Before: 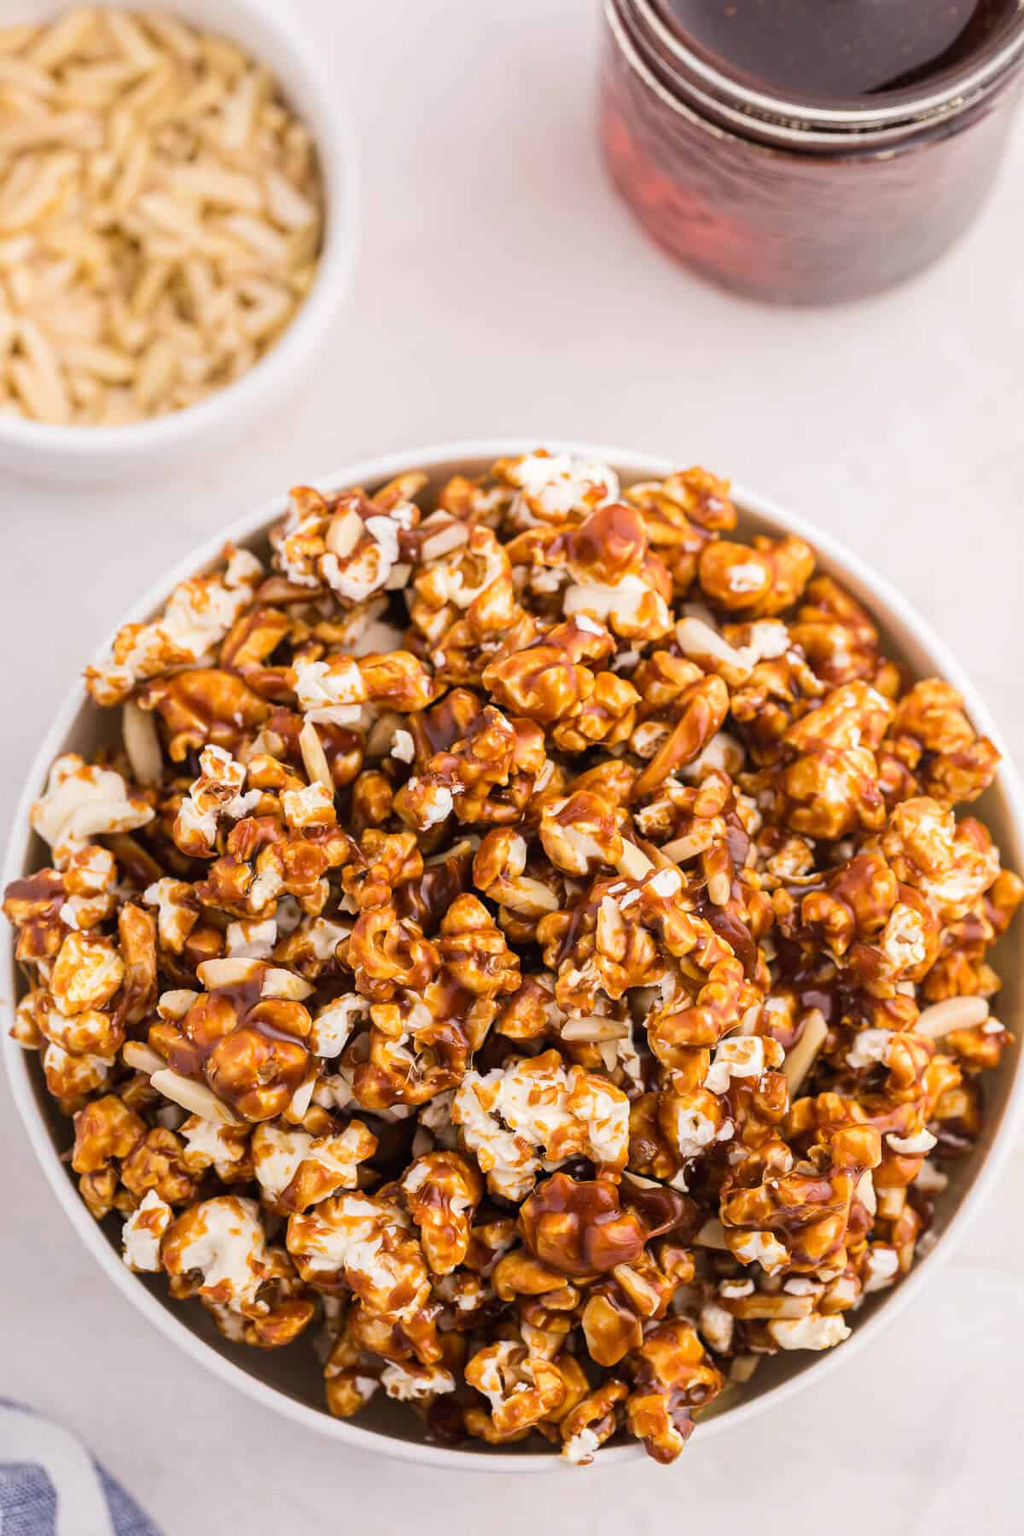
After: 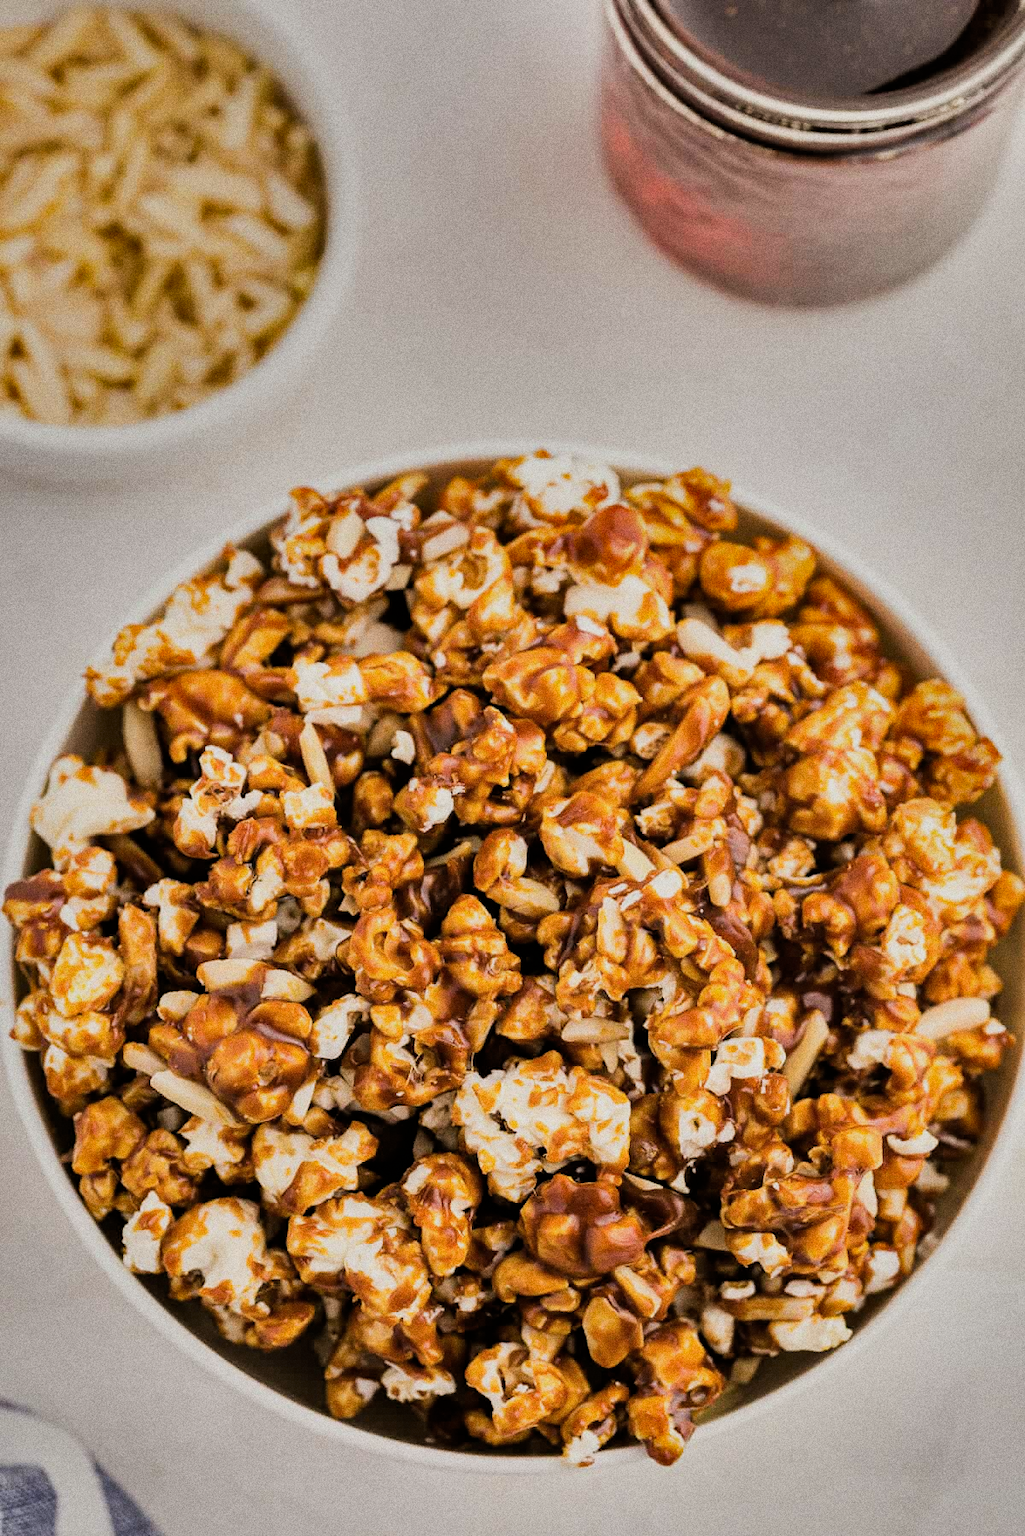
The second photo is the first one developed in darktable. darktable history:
white balance: emerald 1
filmic rgb: black relative exposure -5 EV, hardness 2.88, contrast 1.3, highlights saturation mix -30%
grain: coarseness 0.09 ISO, strength 40%
crop: bottom 0.071%
shadows and highlights: white point adjustment 0.1, highlights -70, soften with gaussian
color balance: mode lift, gamma, gain (sRGB), lift [1.04, 1, 1, 0.97], gamma [1.01, 1, 1, 0.97], gain [0.96, 1, 1, 0.97]
